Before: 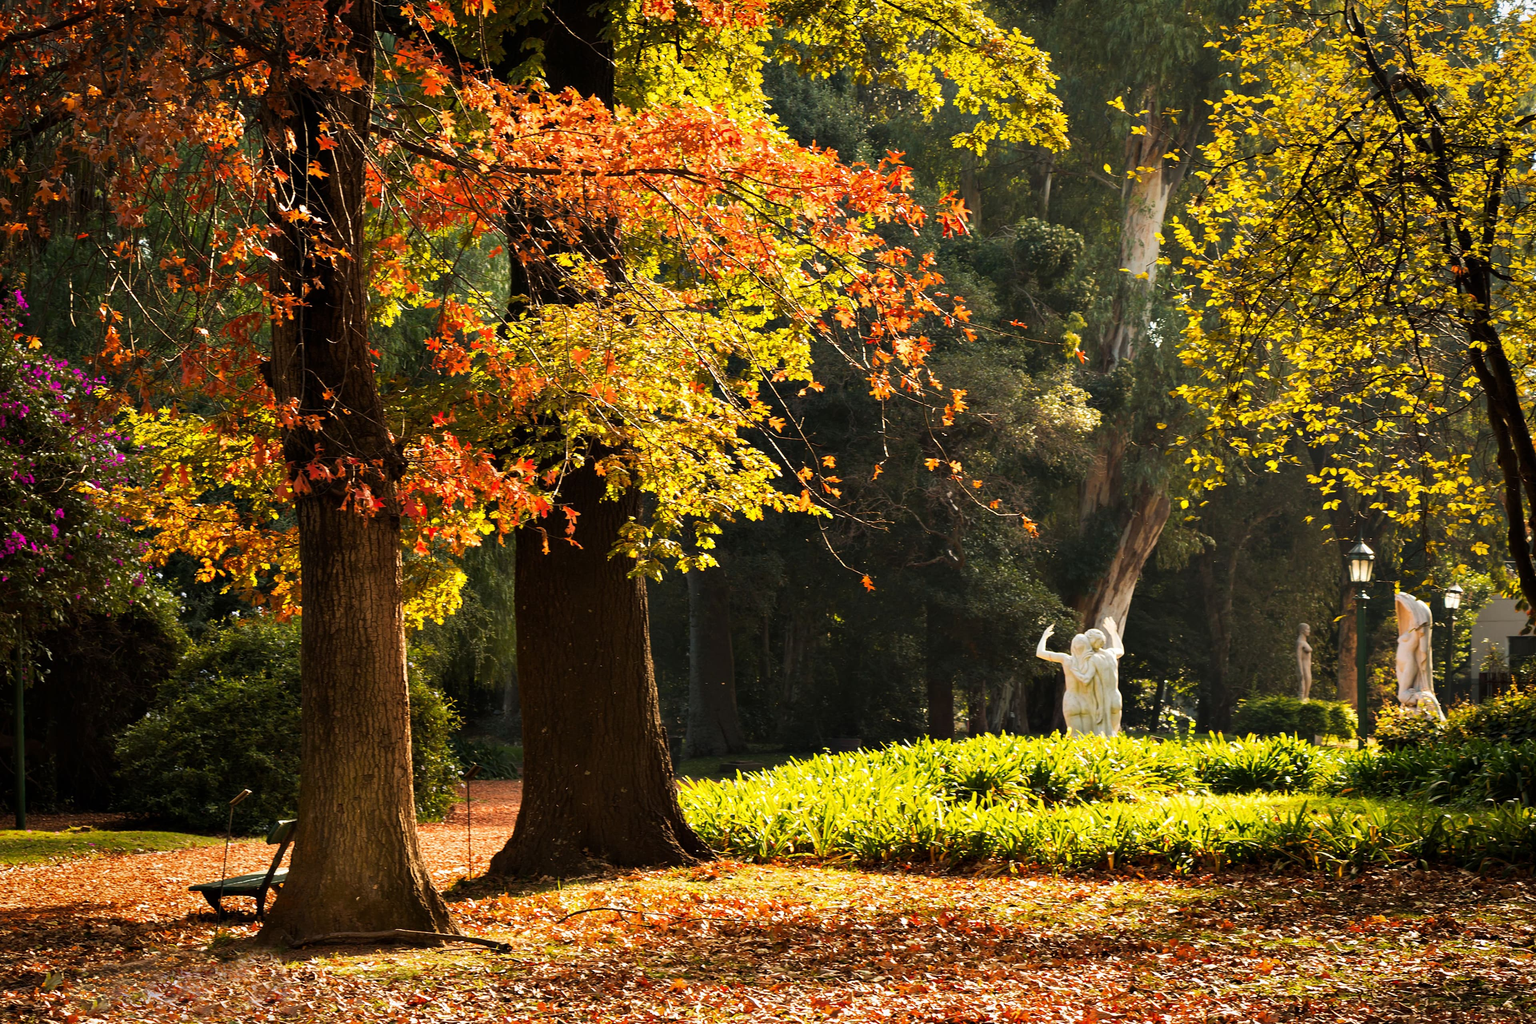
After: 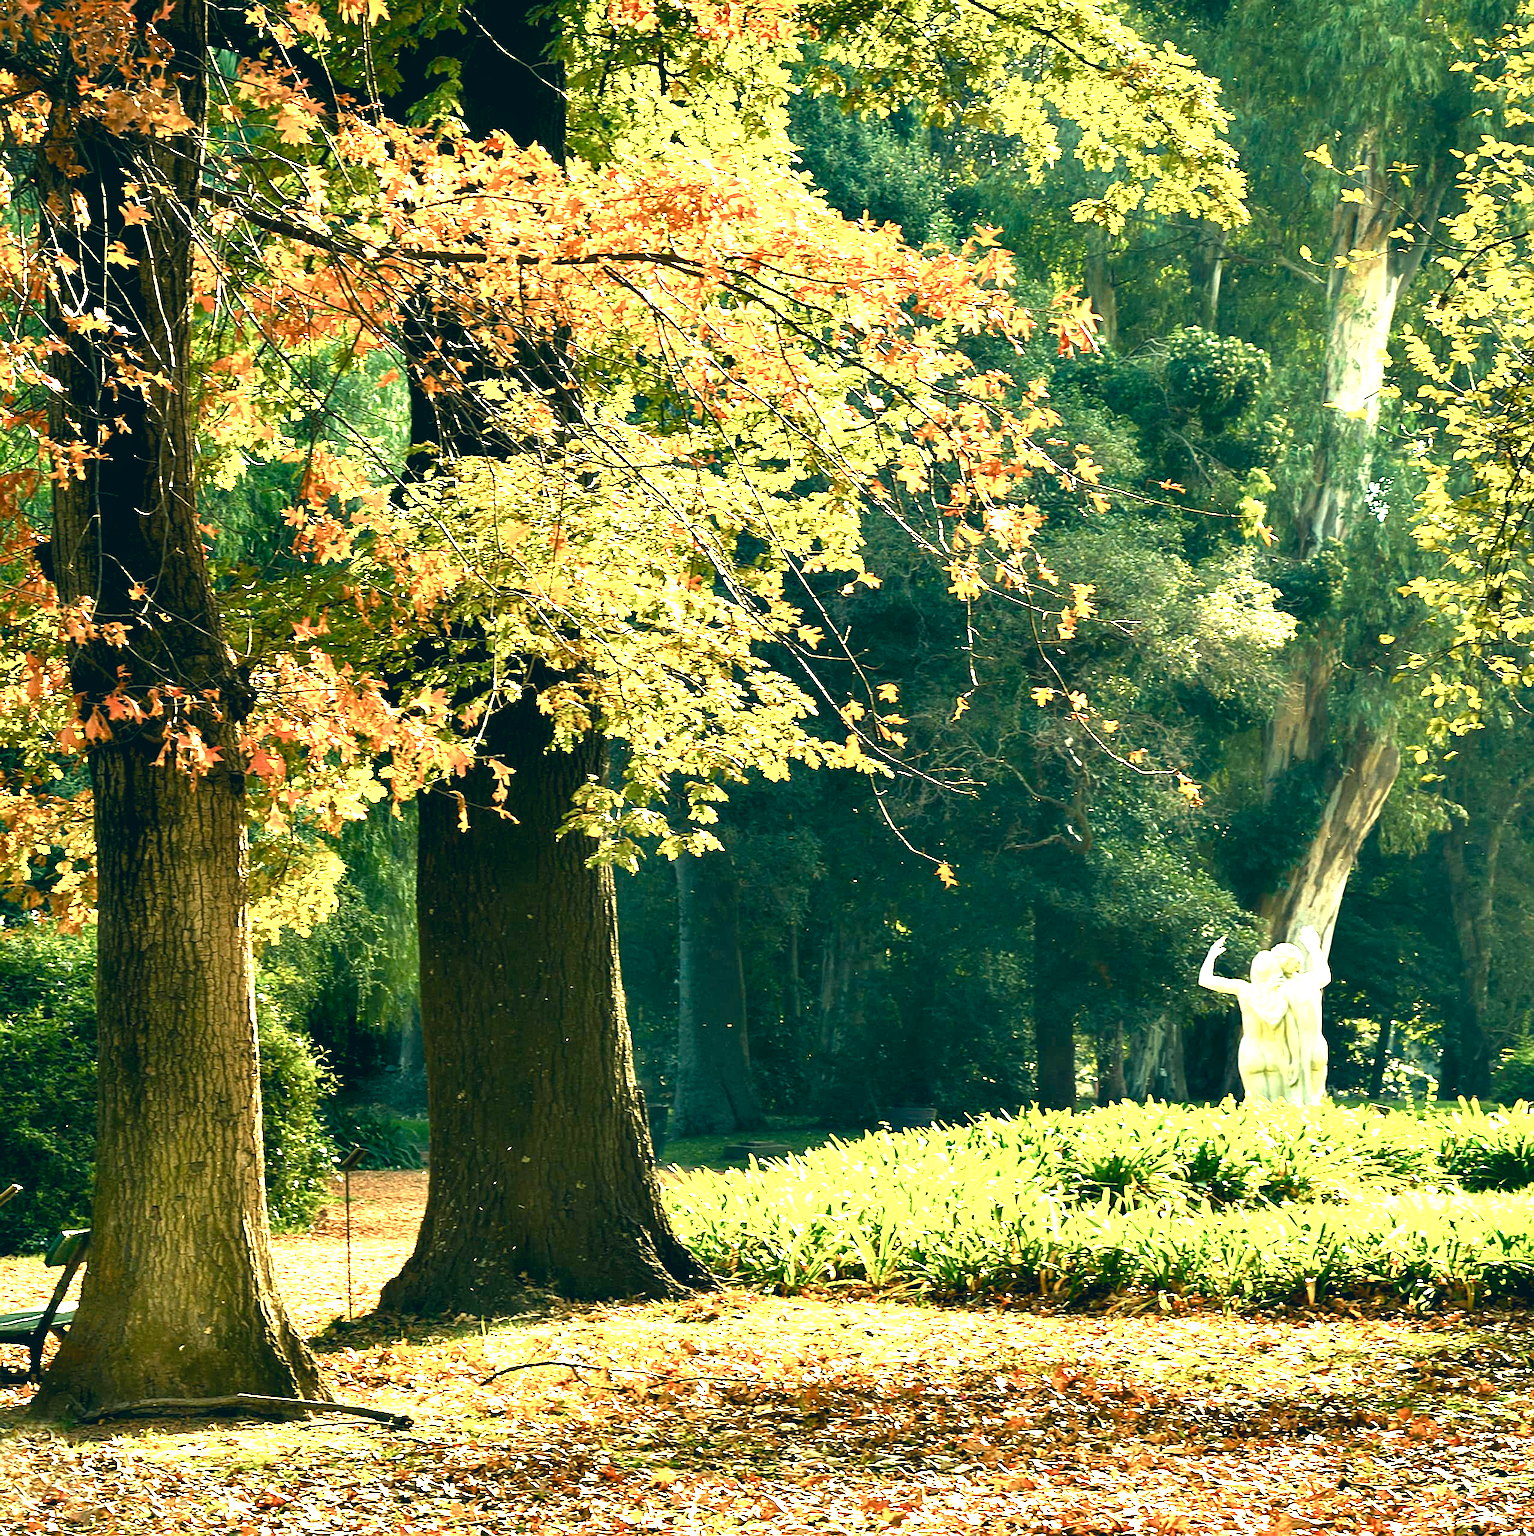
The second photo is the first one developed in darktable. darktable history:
color correction: highlights a* -20.08, highlights b* 9.8, shadows a* -20.4, shadows b* -10.76
exposure: black level correction 0.001, exposure 1.646 EV, compensate exposure bias true, compensate highlight preservation false
crop: left 15.419%, right 17.914%
contrast equalizer: y [[0.579, 0.58, 0.505, 0.5, 0.5, 0.5], [0.5 ×6], [0.5 ×6], [0 ×6], [0 ×6]]
local contrast: highlights 100%, shadows 100%, detail 120%, midtone range 0.2
sharpen: on, module defaults
color balance rgb: shadows lift › chroma 2%, shadows lift › hue 250°, power › hue 326.4°, highlights gain › chroma 2%, highlights gain › hue 64.8°, global offset › luminance 0.5%, global offset › hue 58.8°, perceptual saturation grading › highlights -25%, perceptual saturation grading › shadows 30%, global vibrance 15%
